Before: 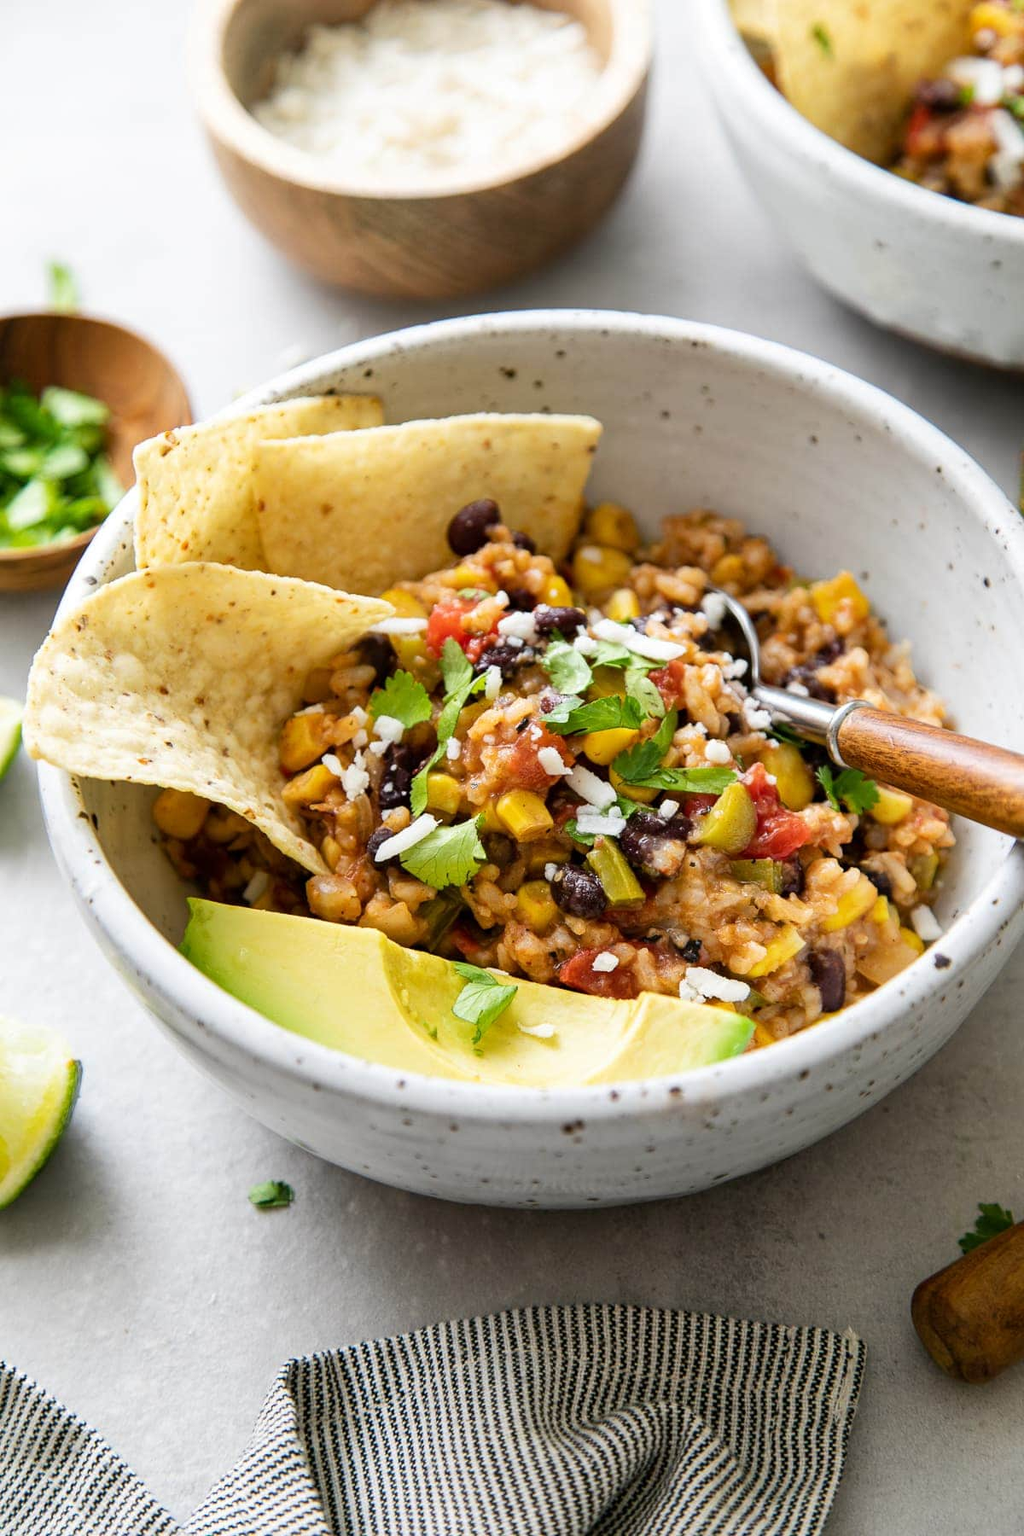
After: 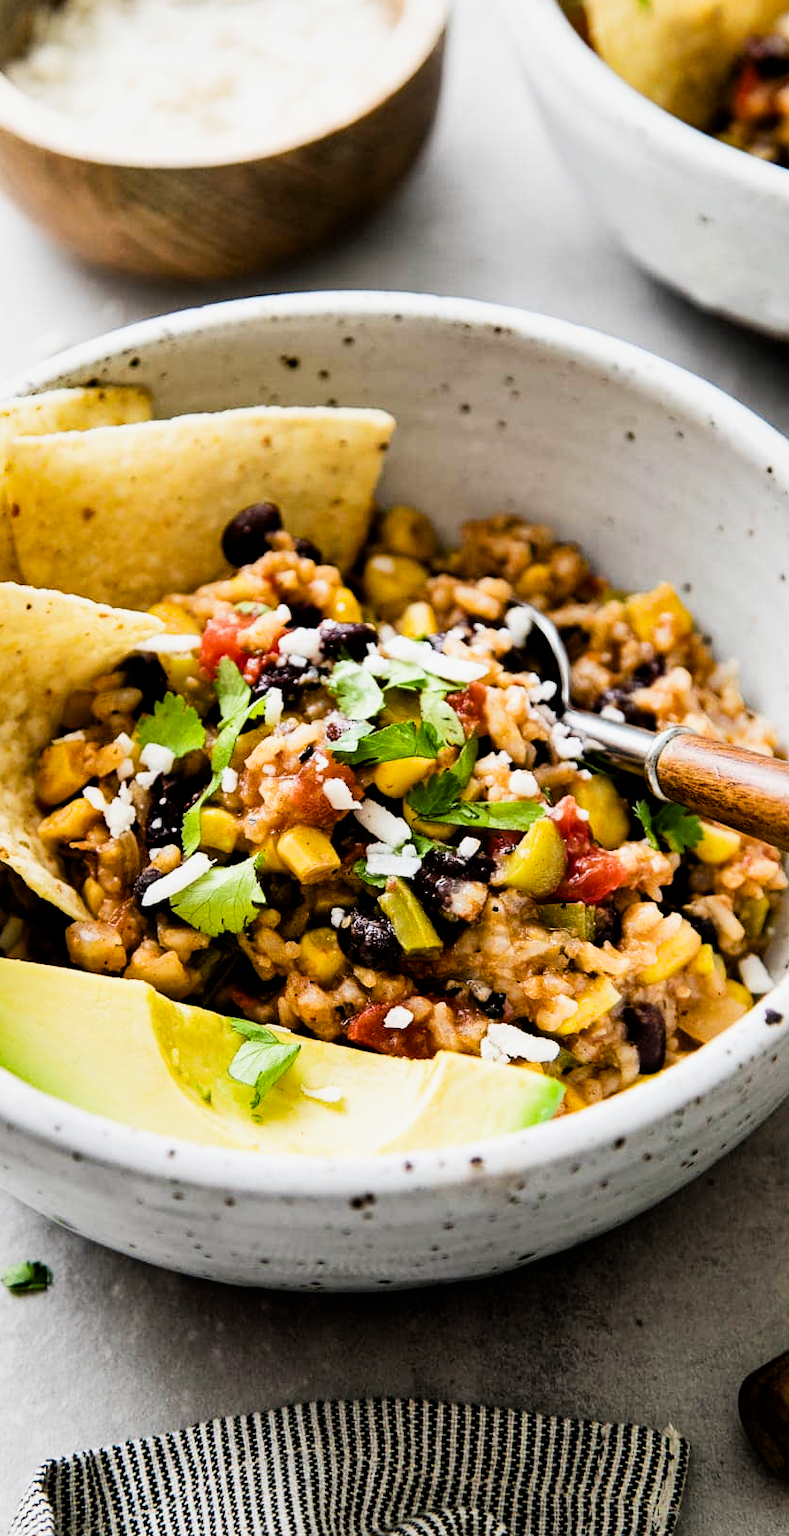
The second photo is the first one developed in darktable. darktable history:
crop and rotate: left 24.183%, top 3.155%, right 6.493%, bottom 6.97%
filmic rgb: black relative exposure -5.02 EV, white relative exposure 4 EV, threshold 3.01 EV, hardness 2.89, contrast 1.299, highlights saturation mix -30.01%, enable highlight reconstruction true
shadows and highlights: shadows 23.1, highlights -49.25, soften with gaussian
color balance rgb: shadows lift › hue 86.93°, perceptual saturation grading › global saturation 20%, perceptual saturation grading › highlights -24.772%, perceptual saturation grading › shadows 25.385%, perceptual brilliance grading › global brilliance 19.611%, perceptual brilliance grading › shadows -39.946%
